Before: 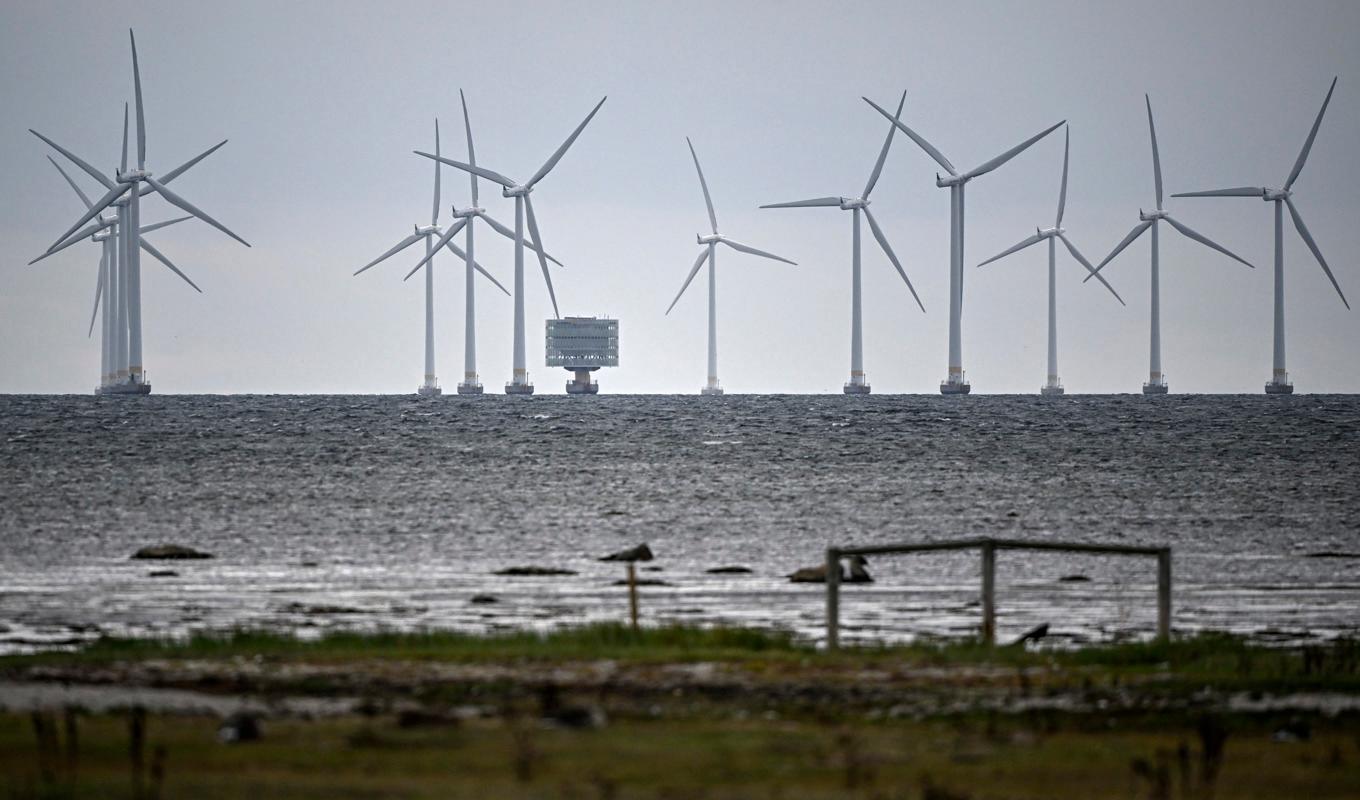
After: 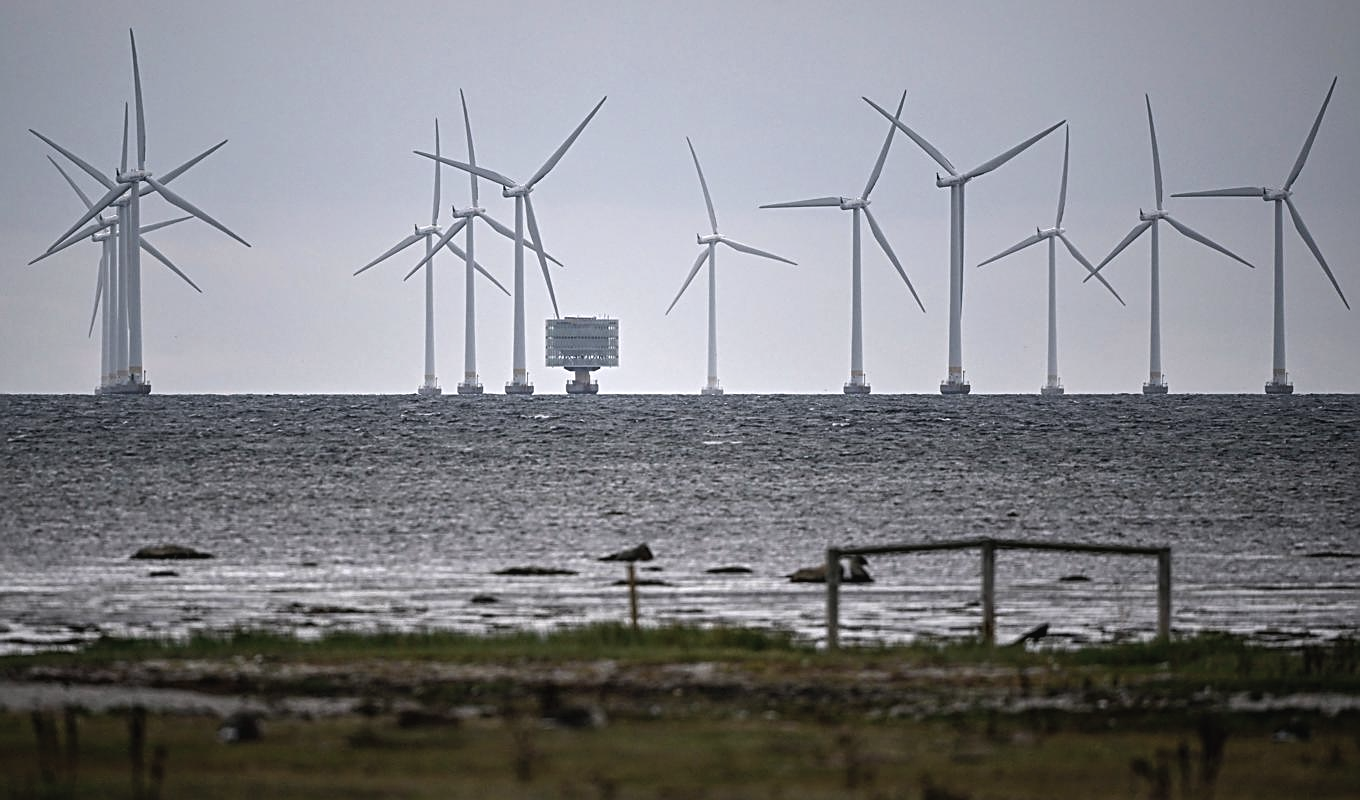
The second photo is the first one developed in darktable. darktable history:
velvia: on, module defaults
contrast brightness saturation: contrast -0.05, saturation -0.41
white balance: red 1.009, blue 1.027
sharpen: on, module defaults
